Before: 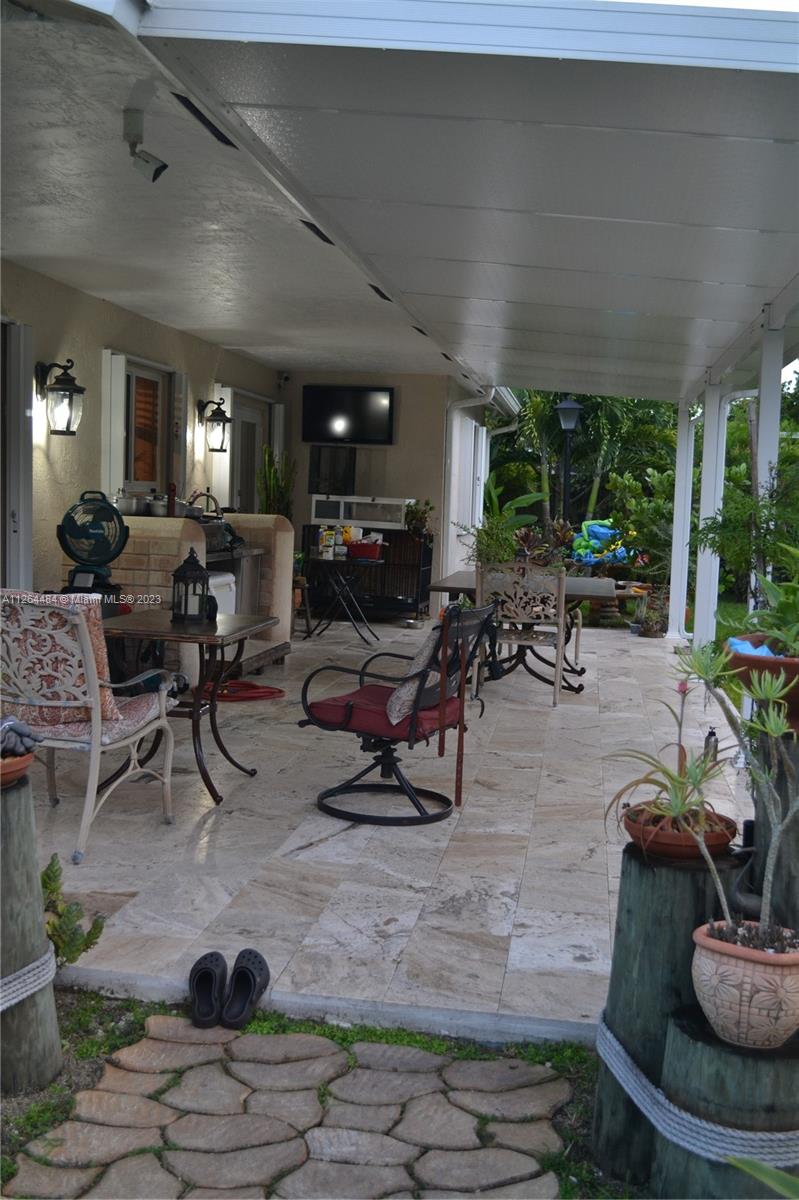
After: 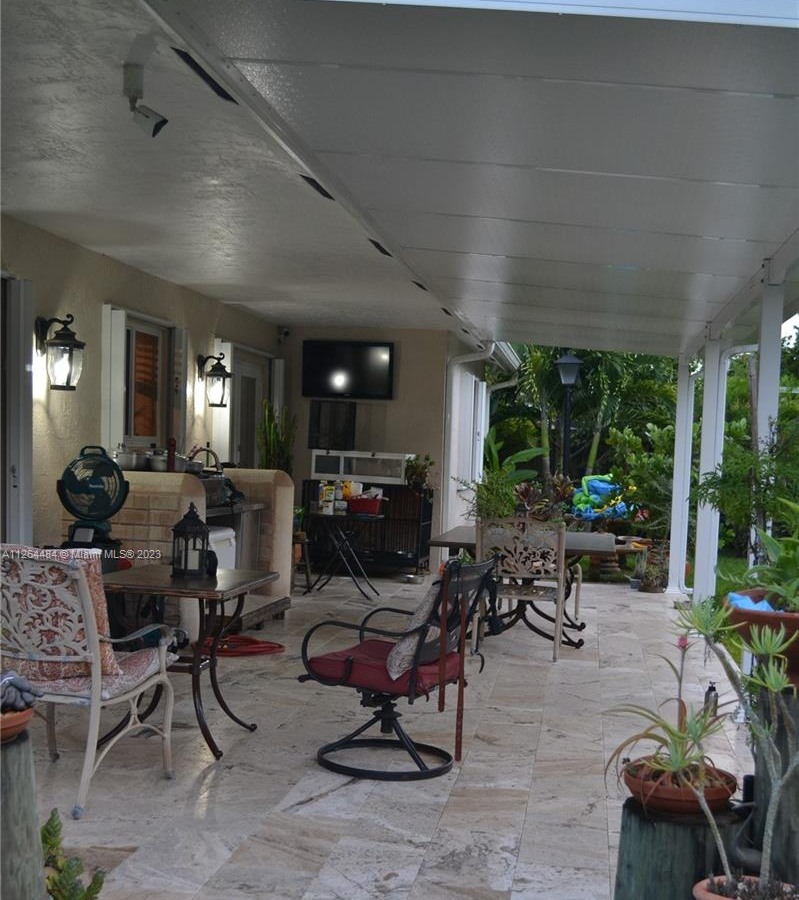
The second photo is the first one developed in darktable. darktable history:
crop: top 3.751%, bottom 21.171%
